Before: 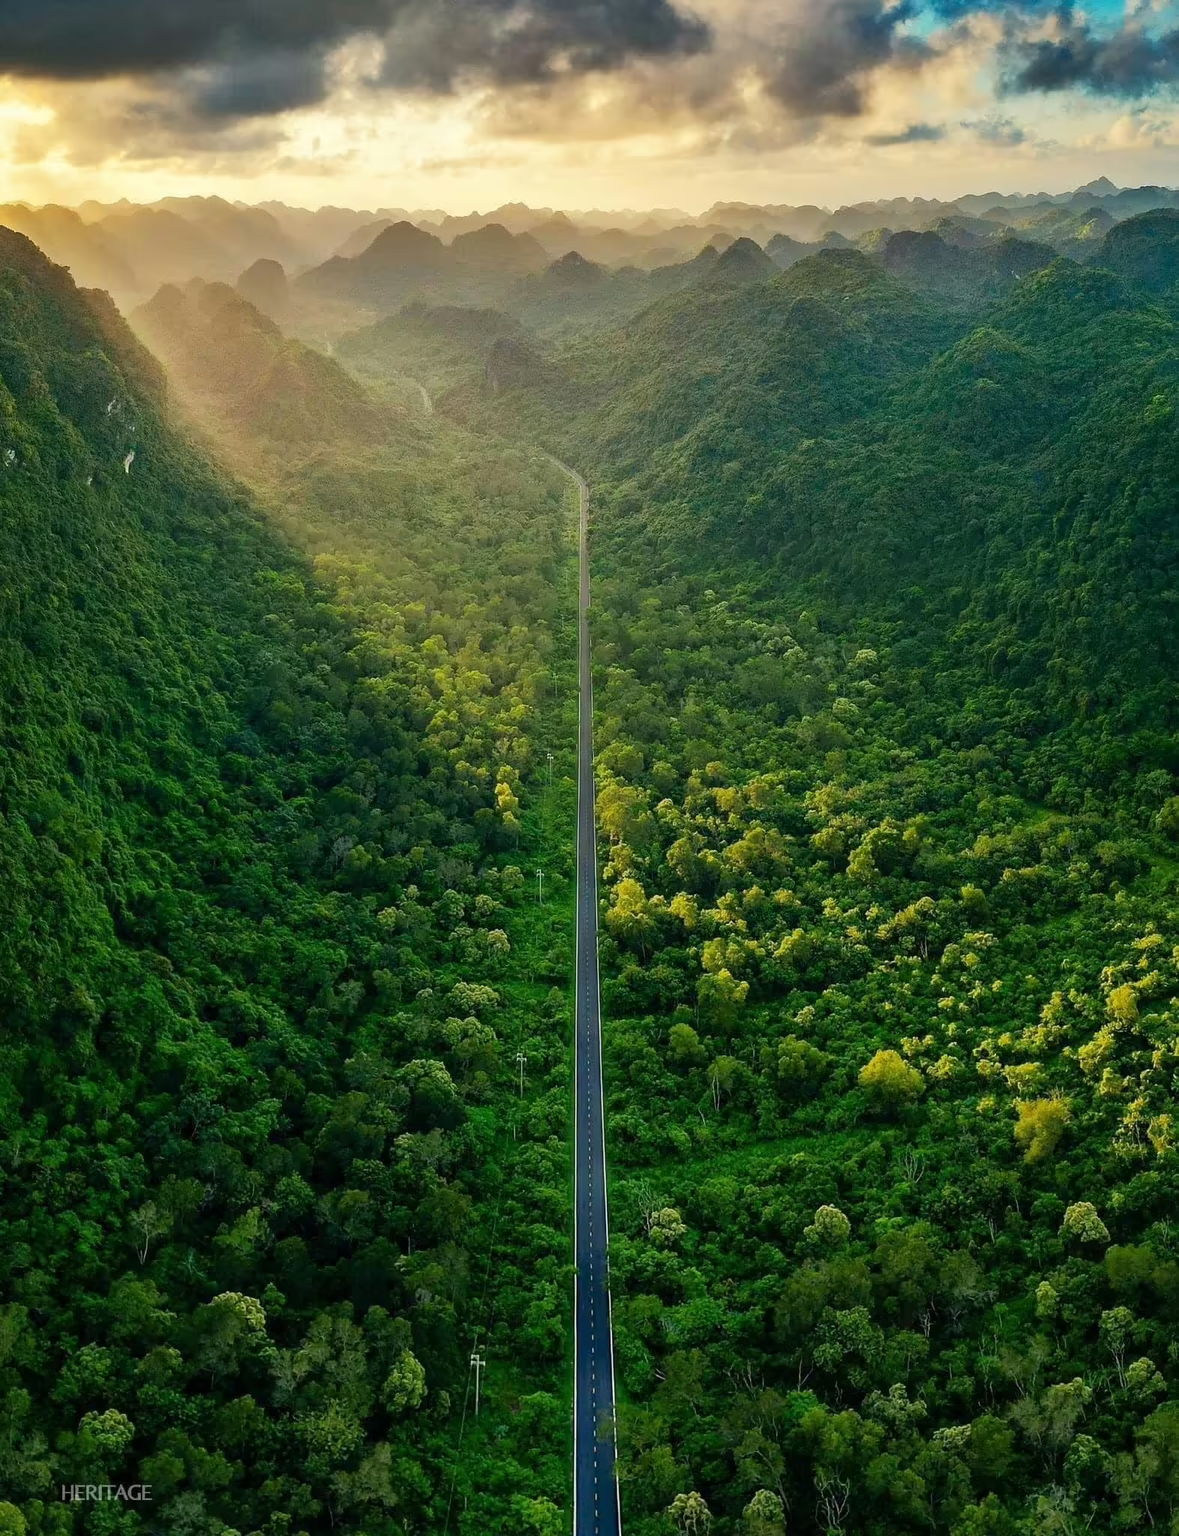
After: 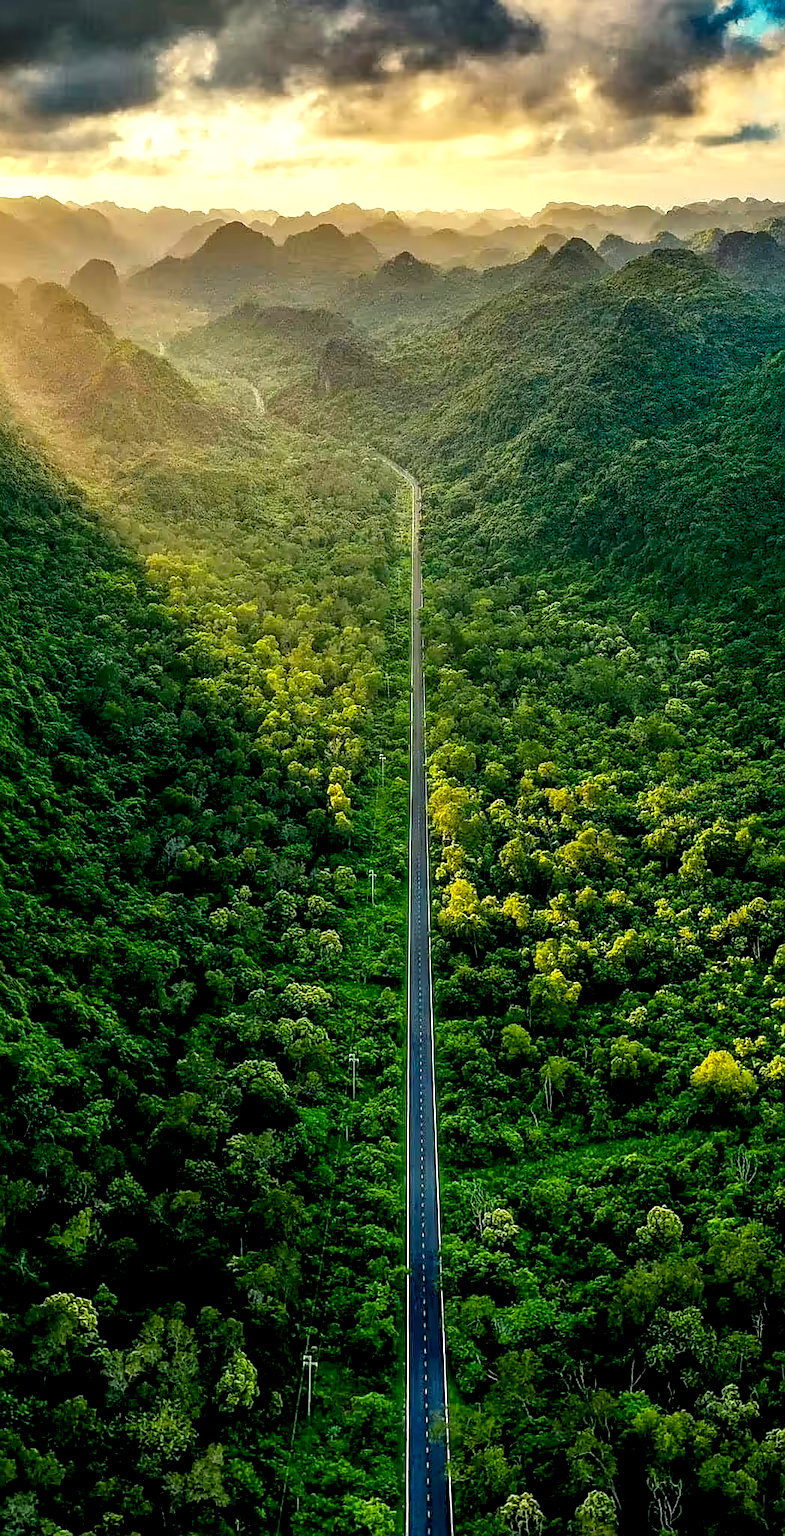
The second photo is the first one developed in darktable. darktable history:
local contrast: highlights 20%, shadows 70%, detail 170%
crop and rotate: left 14.292%, right 19.041%
sharpen: on, module defaults
exposure: black level correction 0.009, compensate highlight preservation false
color balance rgb: perceptual saturation grading › global saturation 20%, global vibrance 20%
